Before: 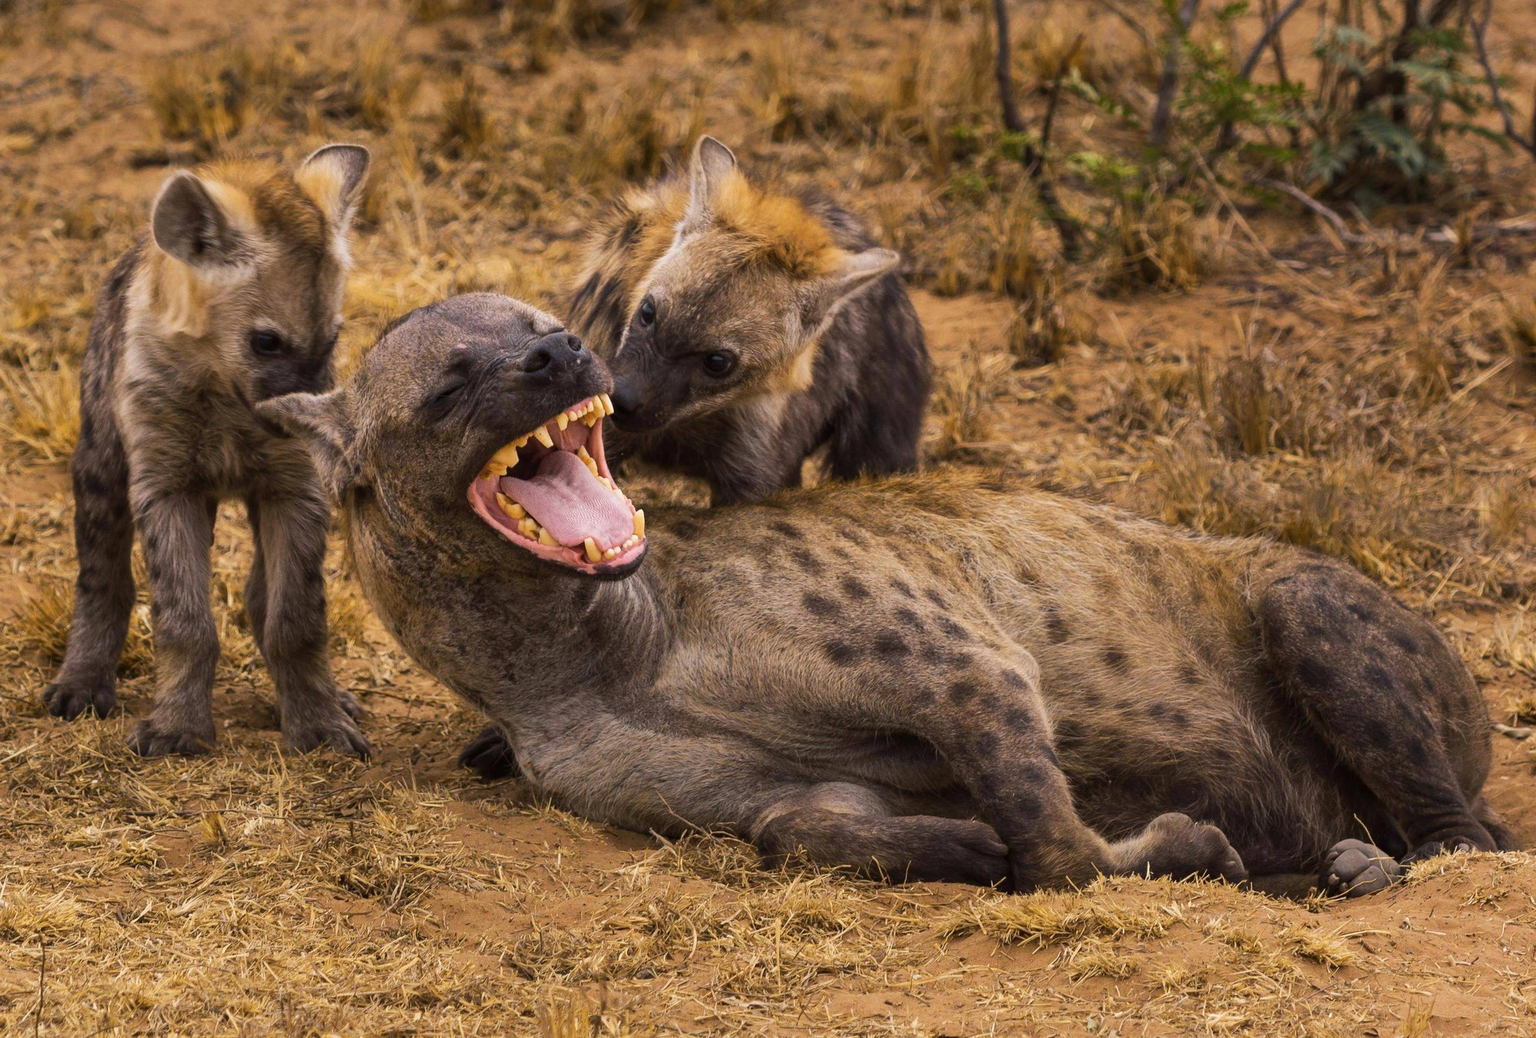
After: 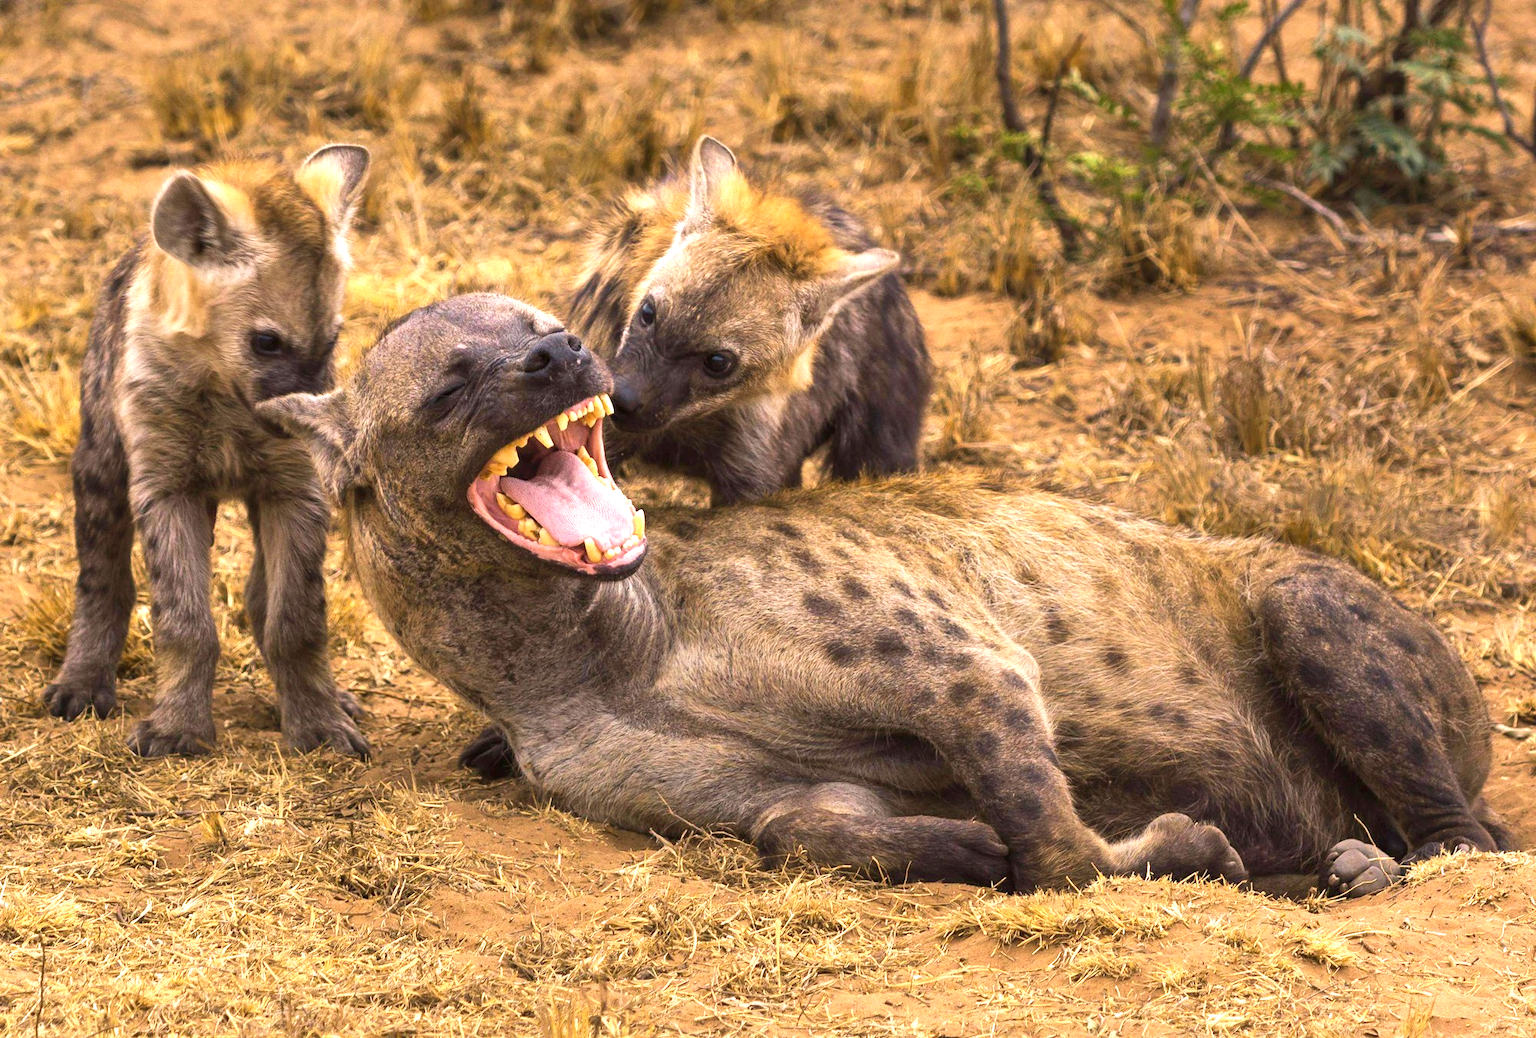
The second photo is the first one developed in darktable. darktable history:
velvia: strength 15.66%
exposure: black level correction 0, exposure 1 EV, compensate highlight preservation false
